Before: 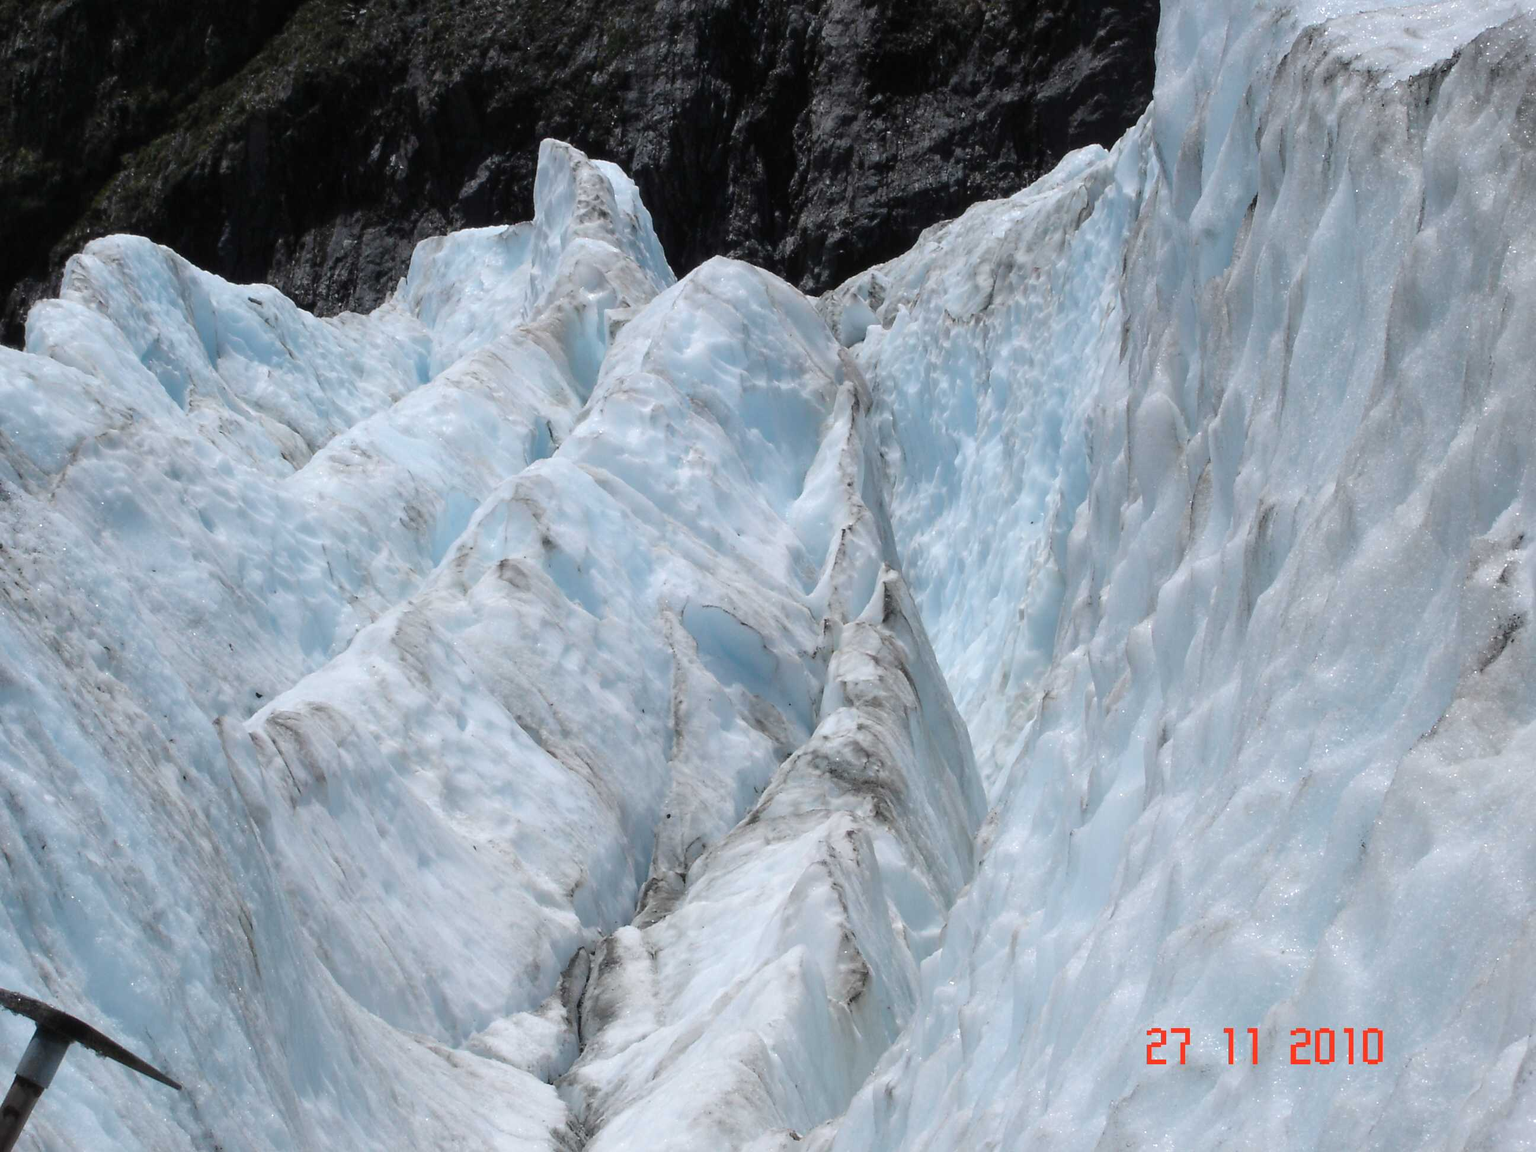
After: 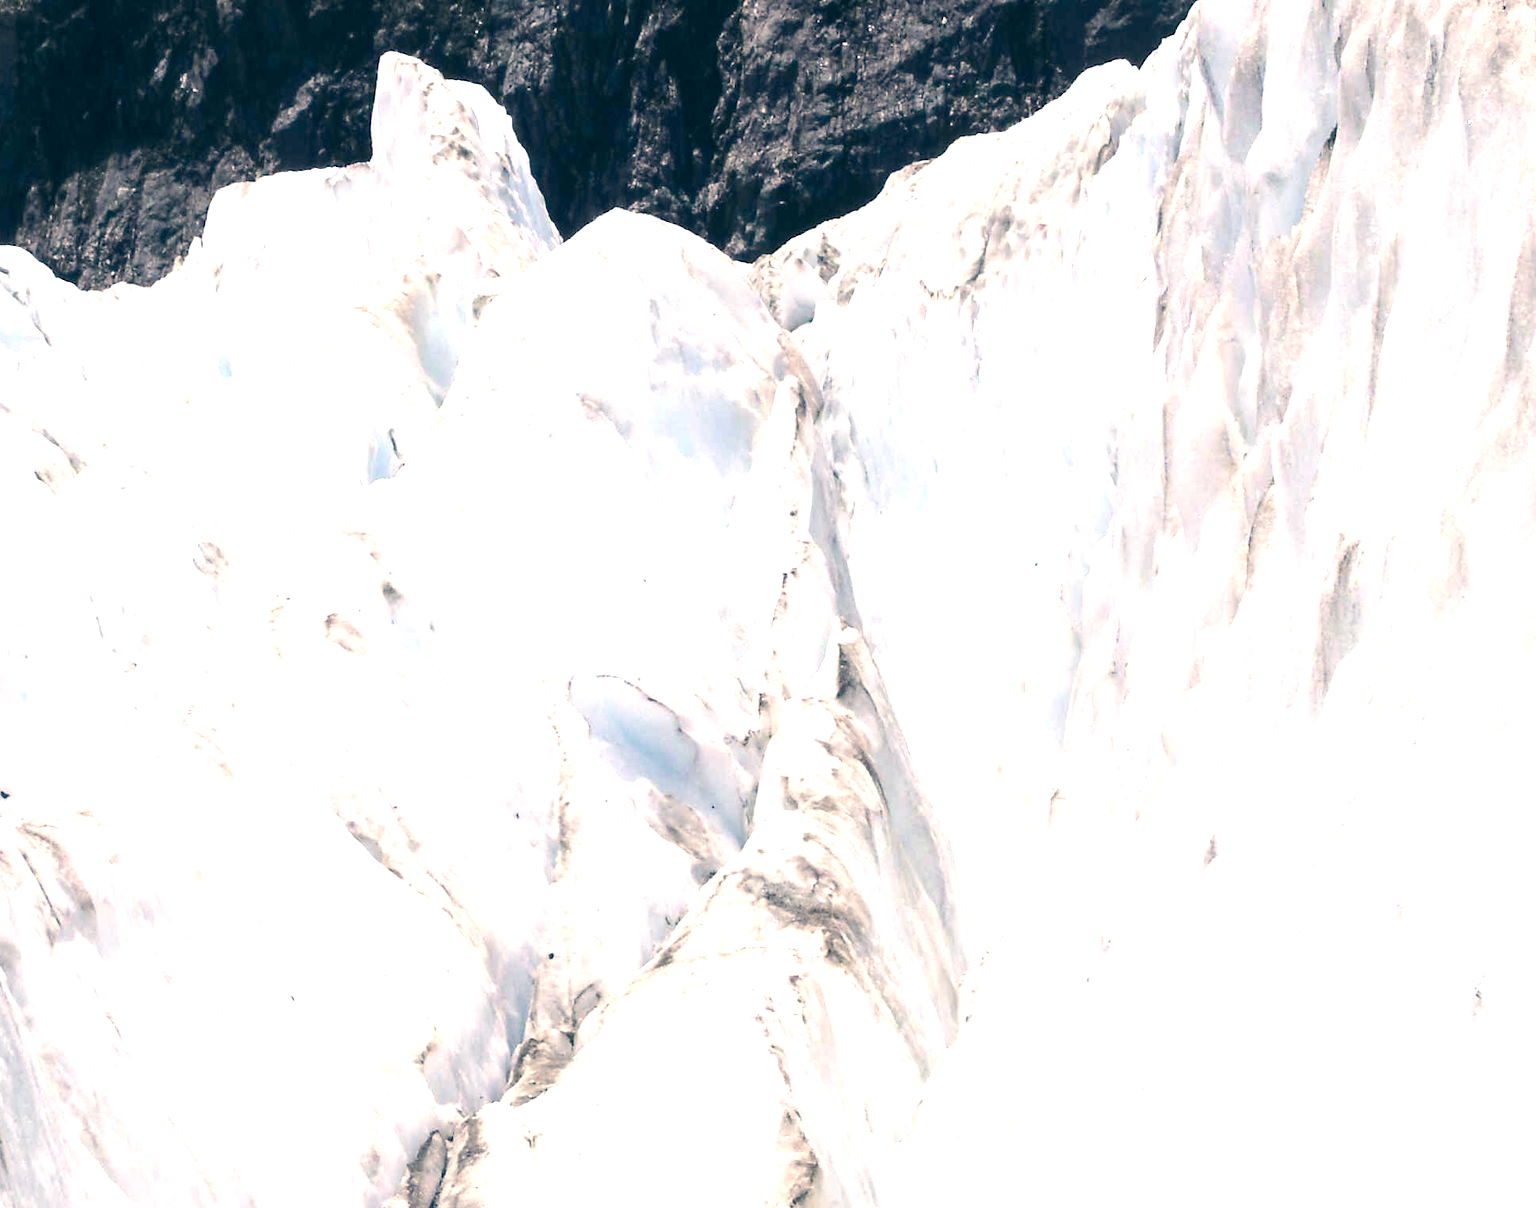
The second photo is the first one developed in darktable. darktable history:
crop: left 16.643%, top 8.663%, right 8.38%, bottom 12.67%
exposure: black level correction 0, exposure 1.745 EV, compensate highlight preservation false
local contrast: highlights 100%, shadows 102%, detail 119%, midtone range 0.2
contrast brightness saturation: contrast -0.067, brightness -0.03, saturation -0.112
color correction: highlights a* 10.28, highlights b* 14.52, shadows a* -10.32, shadows b* -15.08
